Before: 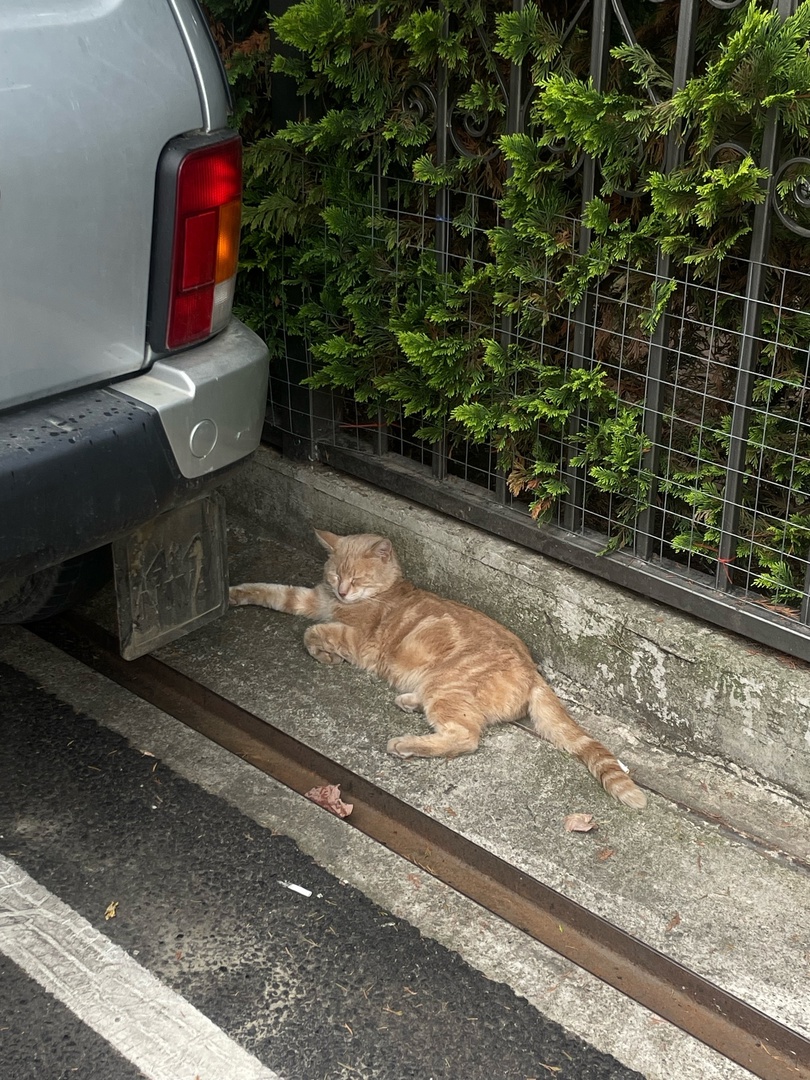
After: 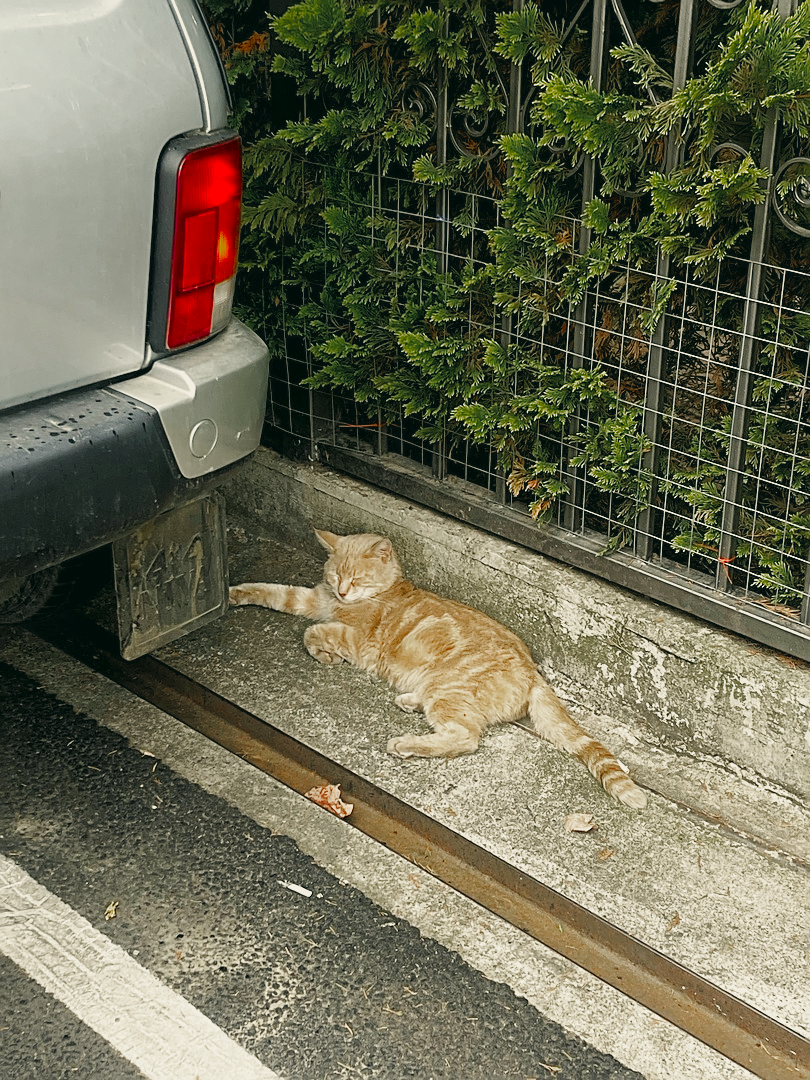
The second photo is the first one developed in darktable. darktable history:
color zones: curves: ch0 [(0, 0.48) (0.209, 0.398) (0.305, 0.332) (0.429, 0.493) (0.571, 0.5) (0.714, 0.5) (0.857, 0.5) (1, 0.48)]; ch1 [(0, 0.736) (0.143, 0.625) (0.225, 0.371) (0.429, 0.256) (0.571, 0.241) (0.714, 0.213) (0.857, 0.48) (1, 0.736)]; ch2 [(0, 0.448) (0.143, 0.498) (0.286, 0.5) (0.429, 0.5) (0.571, 0.5) (0.714, 0.5) (0.857, 0.5) (1, 0.448)]
exposure: exposure -0.072 EV, compensate highlight preservation false
sharpen: on, module defaults
color correction: highlights a* -0.482, highlights b* 9.48, shadows a* -9.48, shadows b* 0.803
base curve: curves: ch0 [(0, 0.003) (0.001, 0.002) (0.006, 0.004) (0.02, 0.022) (0.048, 0.086) (0.094, 0.234) (0.162, 0.431) (0.258, 0.629) (0.385, 0.8) (0.548, 0.918) (0.751, 0.988) (1, 1)], preserve colors none
white balance: red 1.045, blue 0.932
shadows and highlights: on, module defaults
